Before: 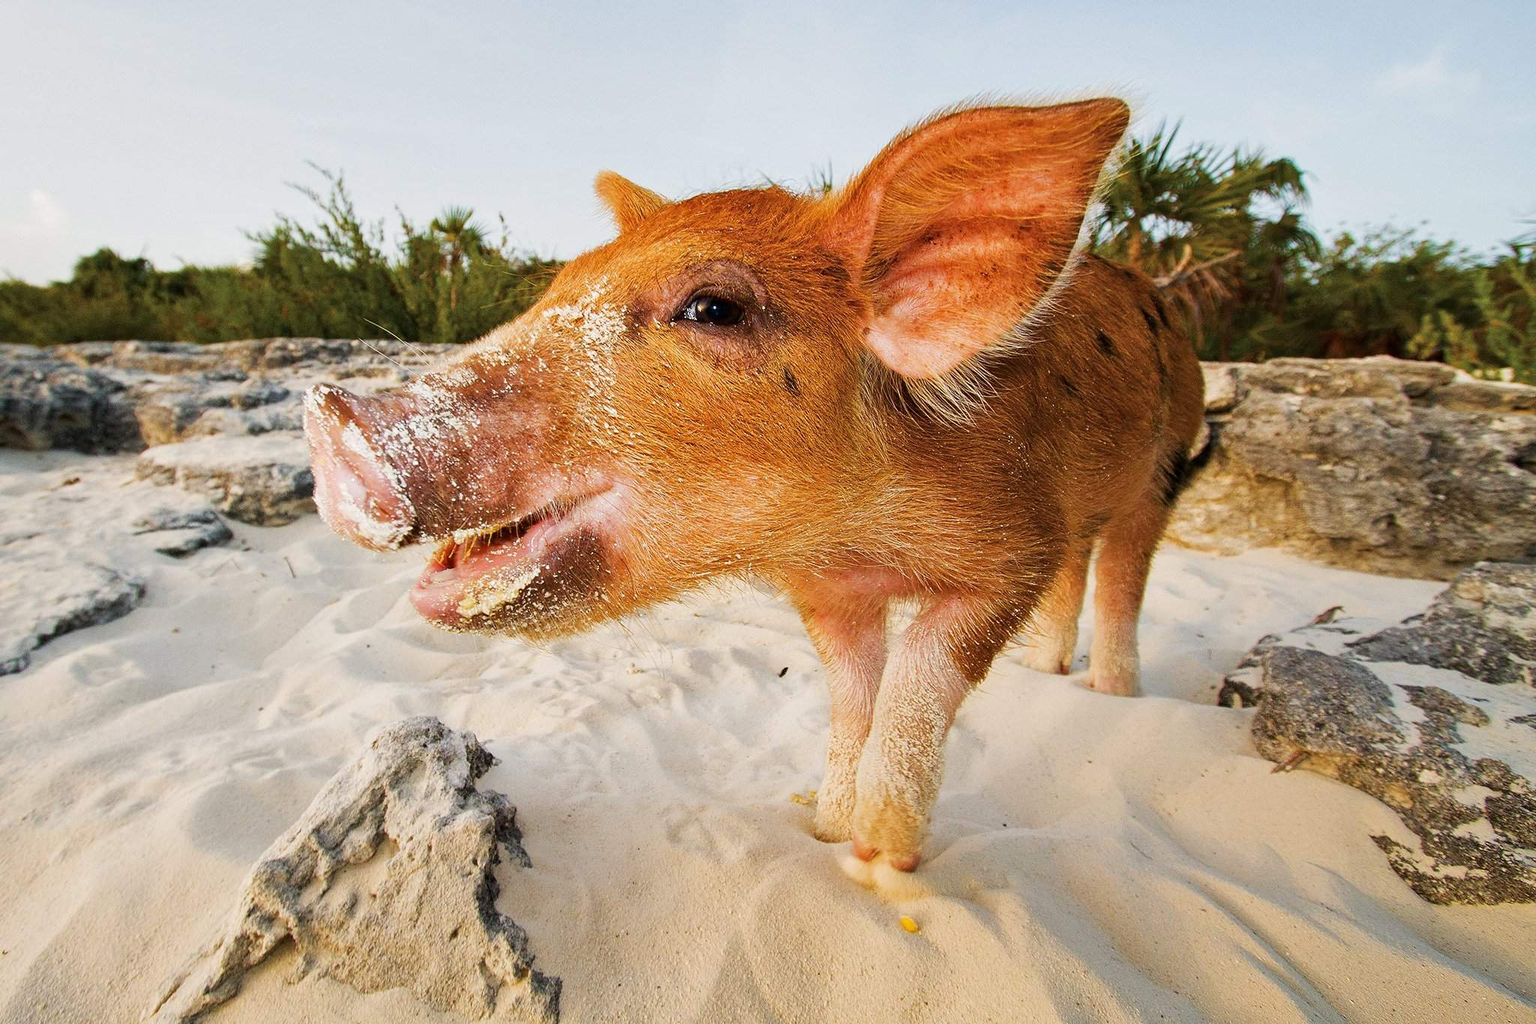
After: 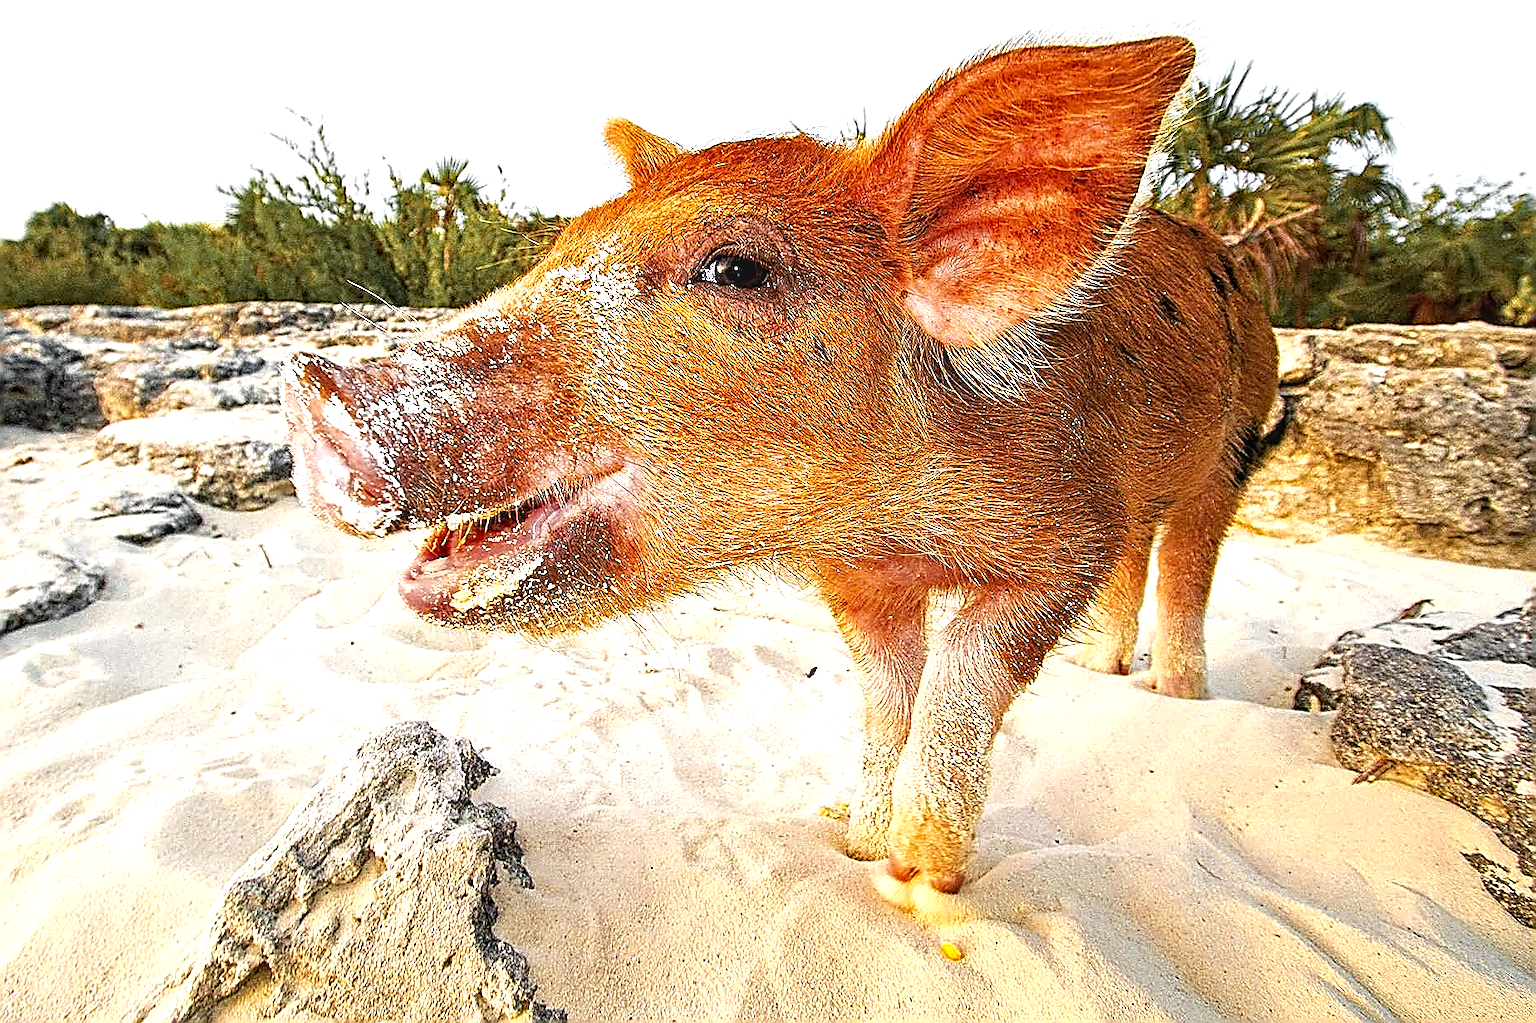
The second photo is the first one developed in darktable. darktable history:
levels: mode automatic, black 0.023%, white 99.97%, levels [0.062, 0.494, 0.925]
exposure: black level correction 0.001, exposure 1 EV, compensate highlight preservation false
sharpen: amount 2
haze removal: compatibility mode true, adaptive false
crop: left 3.305%, top 6.436%, right 6.389%, bottom 3.258%
color zones: curves: ch0 [(0.035, 0.242) (0.25, 0.5) (0.384, 0.214) (0.488, 0.255) (0.75, 0.5)]; ch1 [(0.063, 0.379) (0.25, 0.5) (0.354, 0.201) (0.489, 0.085) (0.729, 0.271)]; ch2 [(0.25, 0.5) (0.38, 0.517) (0.442, 0.51) (0.735, 0.456)]
white balance: red 1, blue 1
local contrast: on, module defaults
